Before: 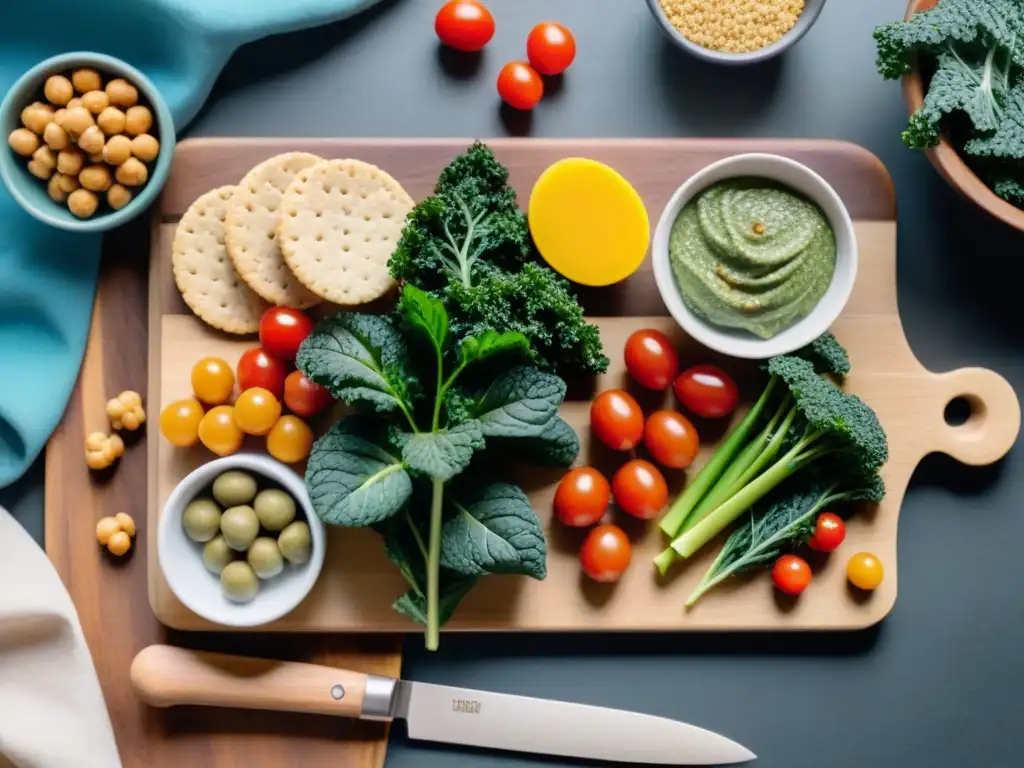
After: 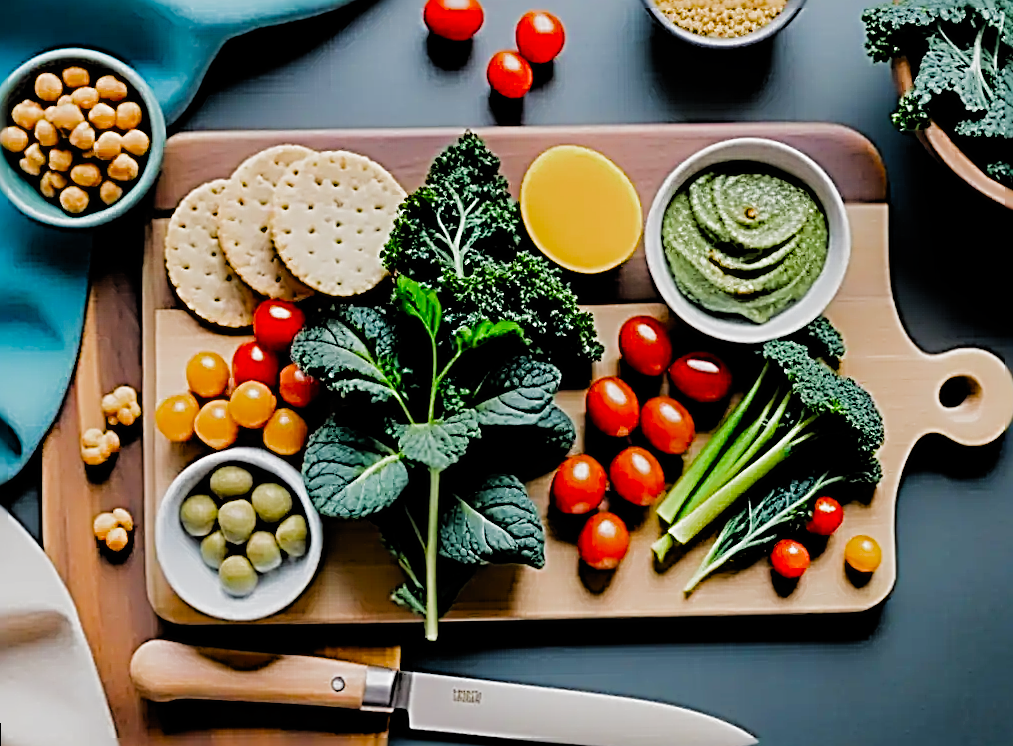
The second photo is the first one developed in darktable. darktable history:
tone equalizer: -8 EV -0.417 EV, -7 EV -0.389 EV, -6 EV -0.333 EV, -5 EV -0.222 EV, -3 EV 0.222 EV, -2 EV 0.333 EV, -1 EV 0.389 EV, +0 EV 0.417 EV, edges refinement/feathering 500, mask exposure compensation -1.57 EV, preserve details no
sharpen: radius 3.158, amount 1.731
filmic rgb: black relative exposure -4.4 EV, white relative exposure 5 EV, threshold 3 EV, hardness 2.23, latitude 40.06%, contrast 1.15, highlights saturation mix 10%, shadows ↔ highlights balance 1.04%, preserve chrominance RGB euclidean norm (legacy), color science v4 (2020), enable highlight reconstruction true
rotate and perspective: rotation -1°, crop left 0.011, crop right 0.989, crop top 0.025, crop bottom 0.975
